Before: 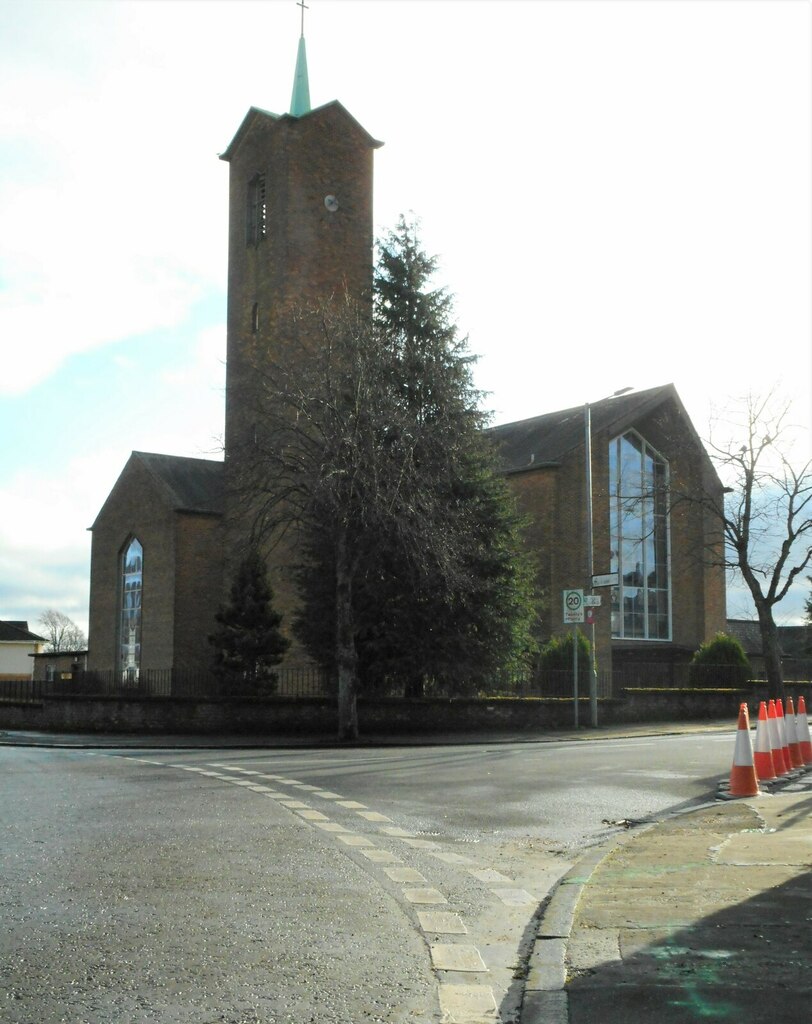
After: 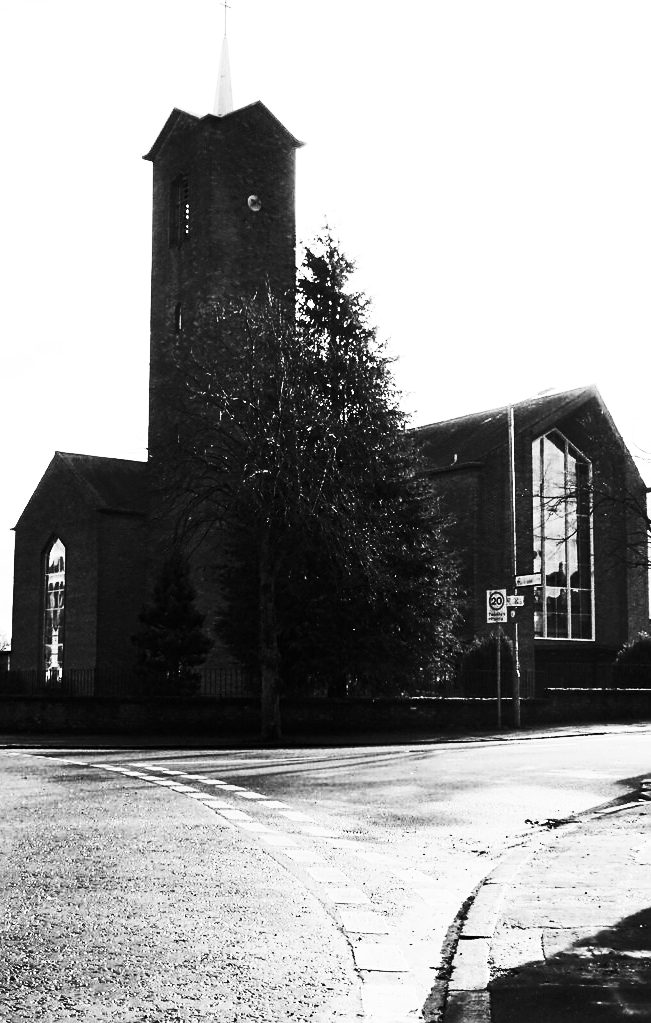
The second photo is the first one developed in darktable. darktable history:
sharpen: on, module defaults
contrast brightness saturation: contrast 0.93, brightness 0.2
crop and rotate: left 9.597%, right 10.195%
exposure: exposure -0.048 EV, compensate highlight preservation false
monochrome: a 32, b 64, size 2.3, highlights 1
